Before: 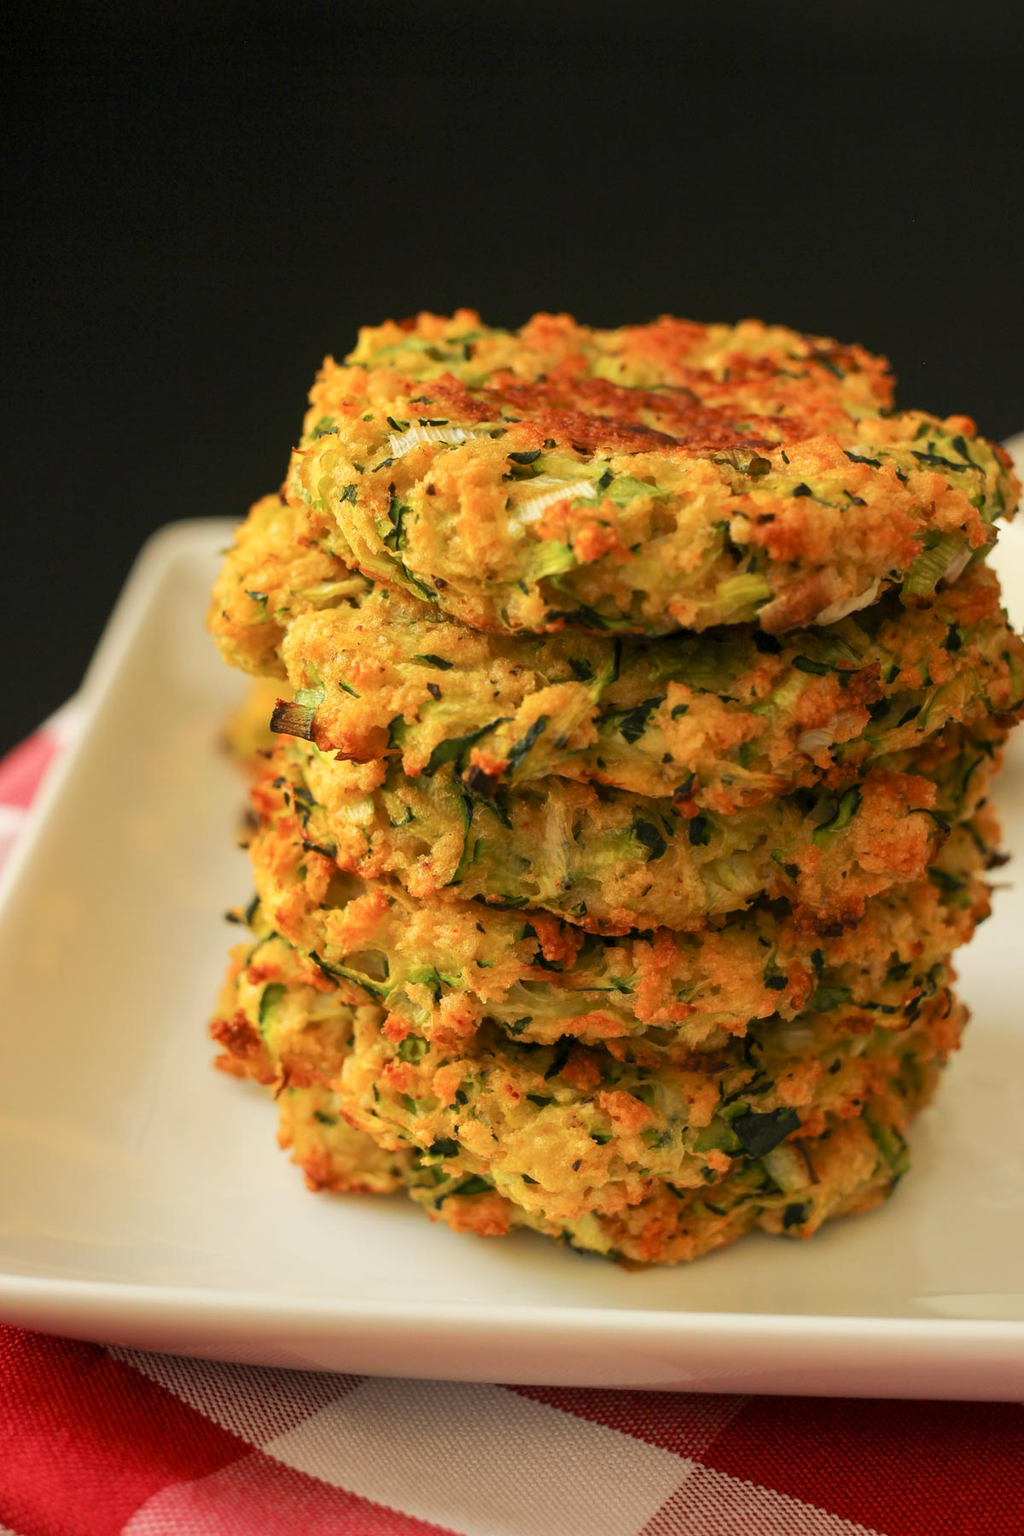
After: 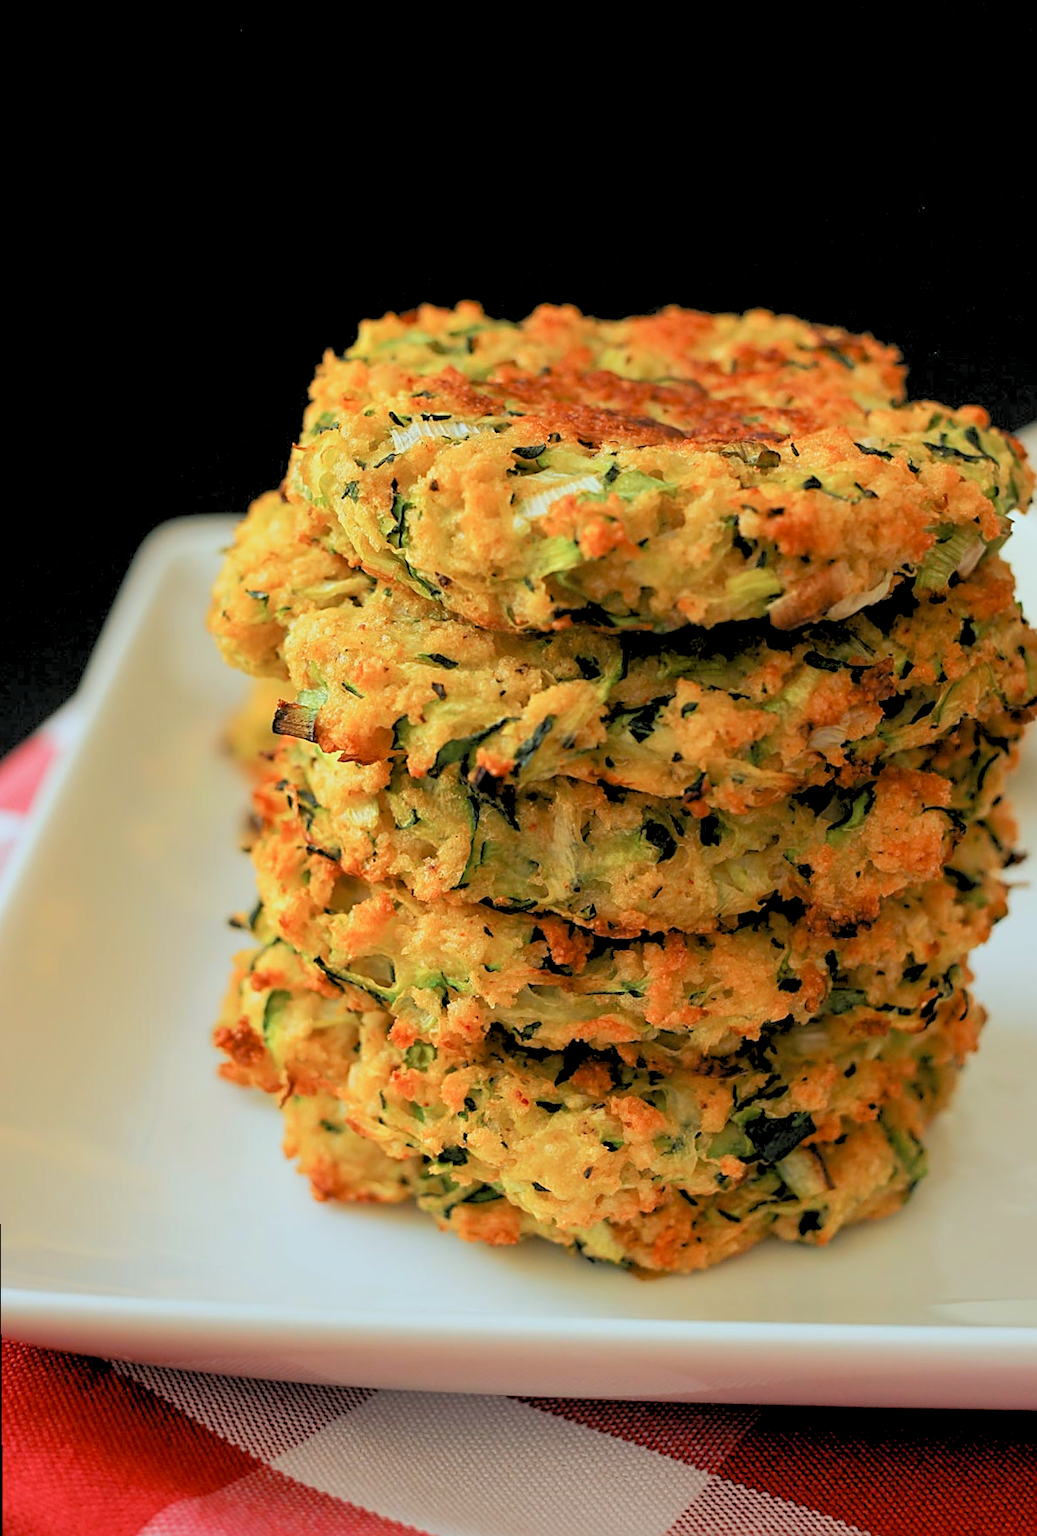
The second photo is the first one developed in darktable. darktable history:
color calibration: output R [1.063, -0.012, -0.003, 0], output G [0, 1.022, 0.021, 0], output B [-0.079, 0.047, 1, 0], illuminant custom, x 0.389, y 0.387, temperature 3838.64 K
rotate and perspective: rotation -0.45°, automatic cropping original format, crop left 0.008, crop right 0.992, crop top 0.012, crop bottom 0.988
sharpen: amount 0.6
rgb levels: preserve colors sum RGB, levels [[0.038, 0.433, 0.934], [0, 0.5, 1], [0, 0.5, 1]]
